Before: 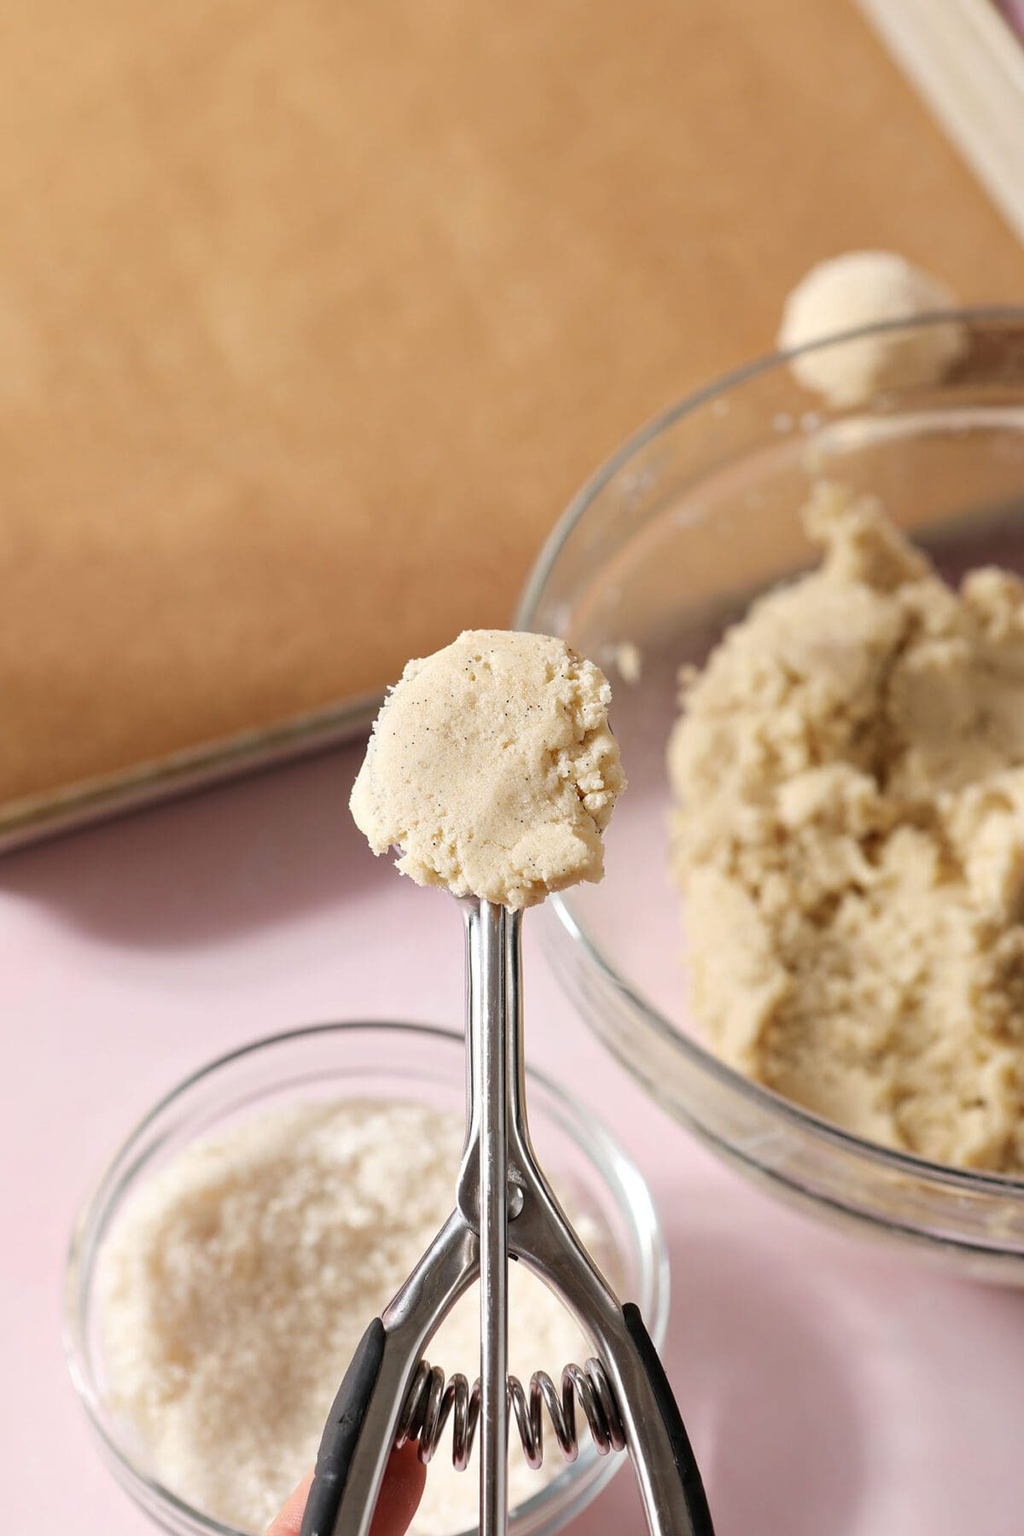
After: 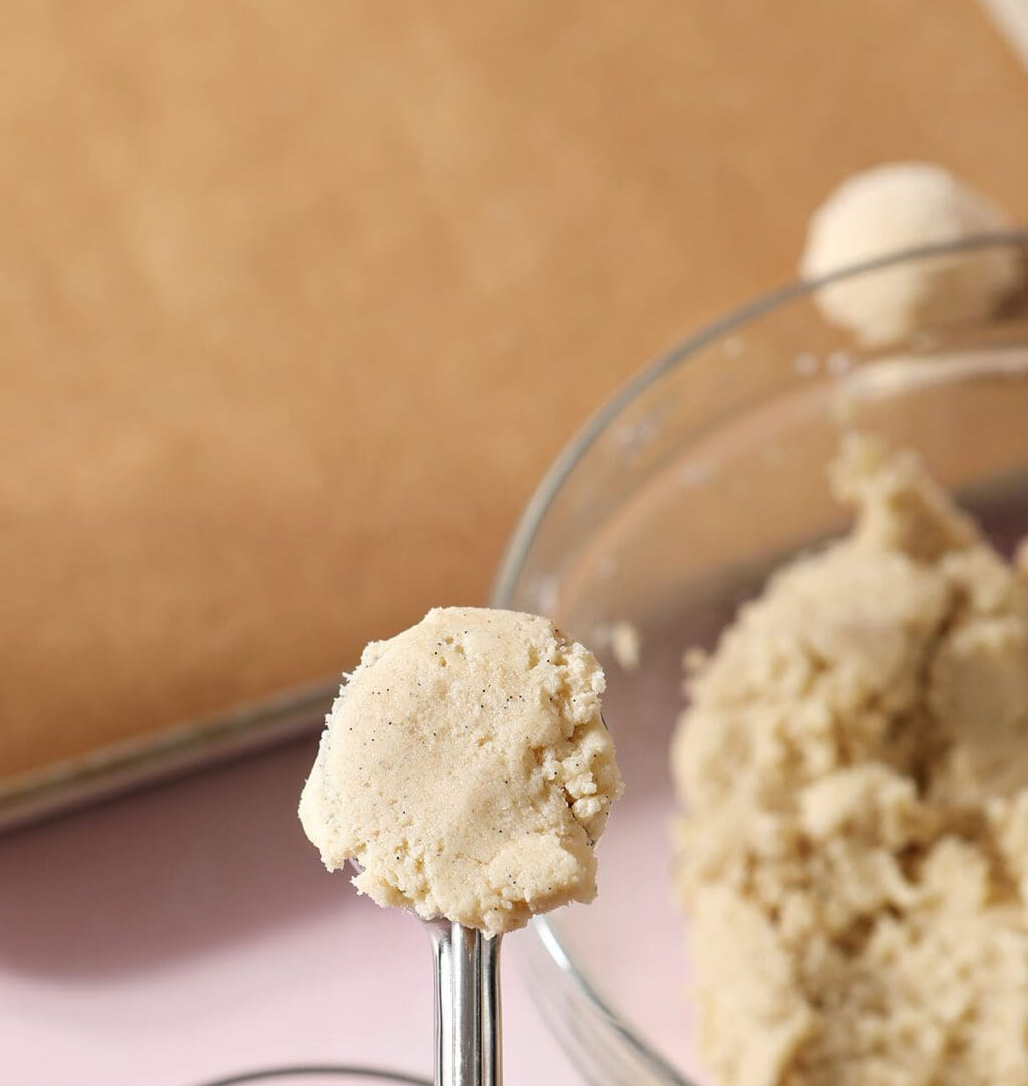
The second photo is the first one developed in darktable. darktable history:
crop and rotate: left 9.269%, top 7.297%, right 5.054%, bottom 32.357%
